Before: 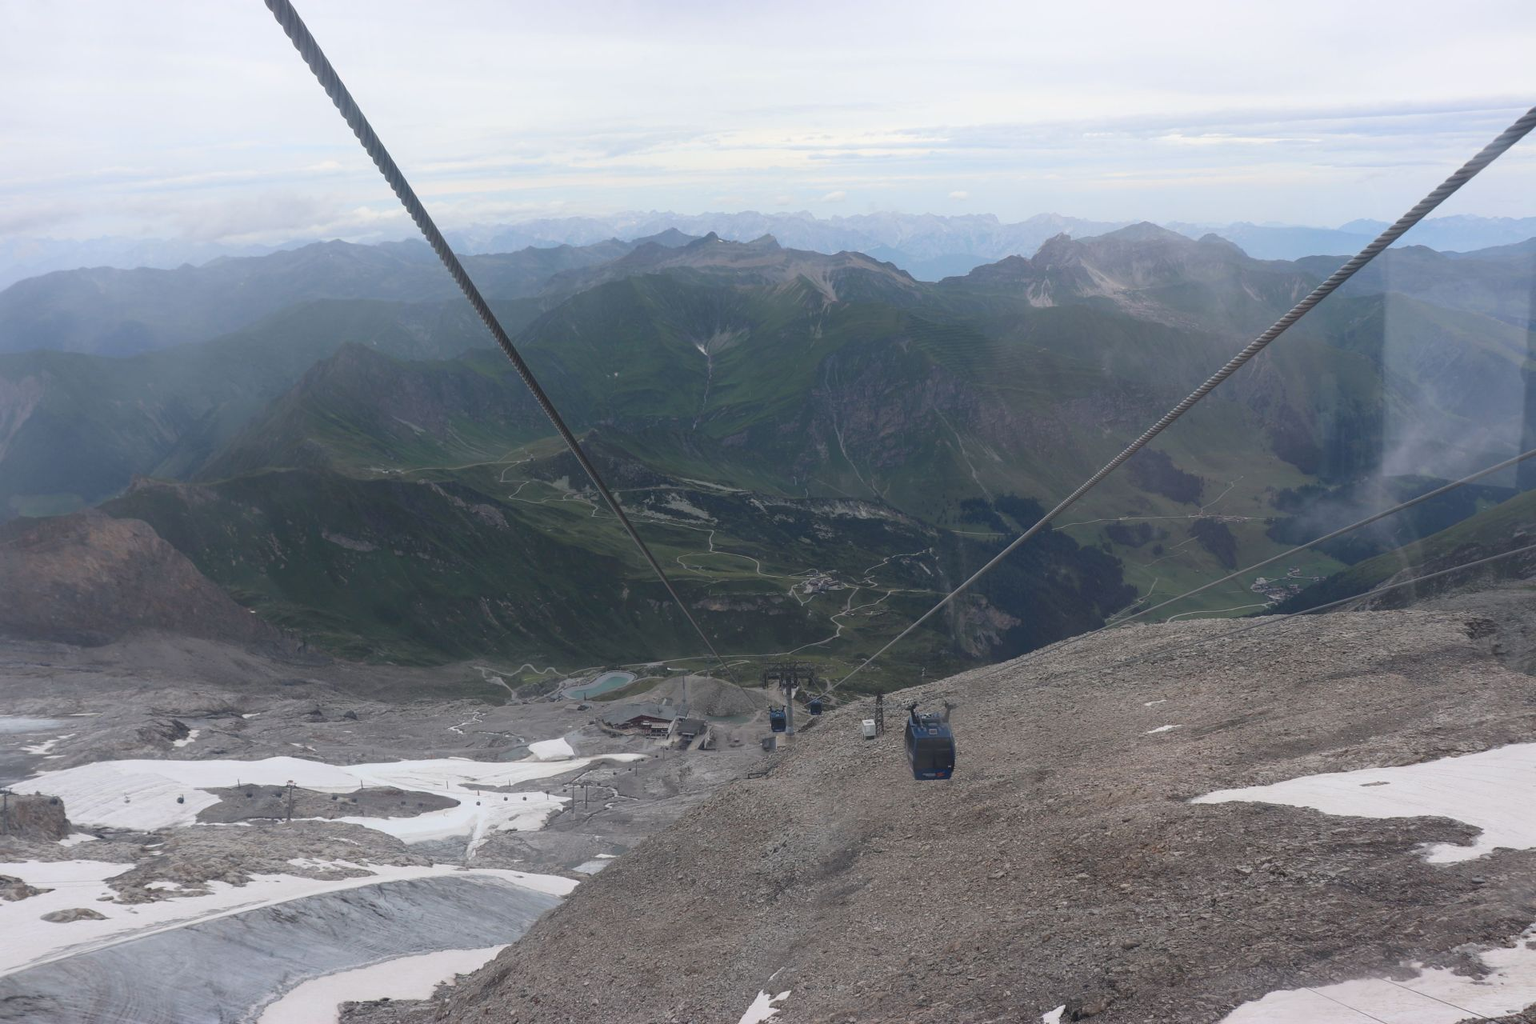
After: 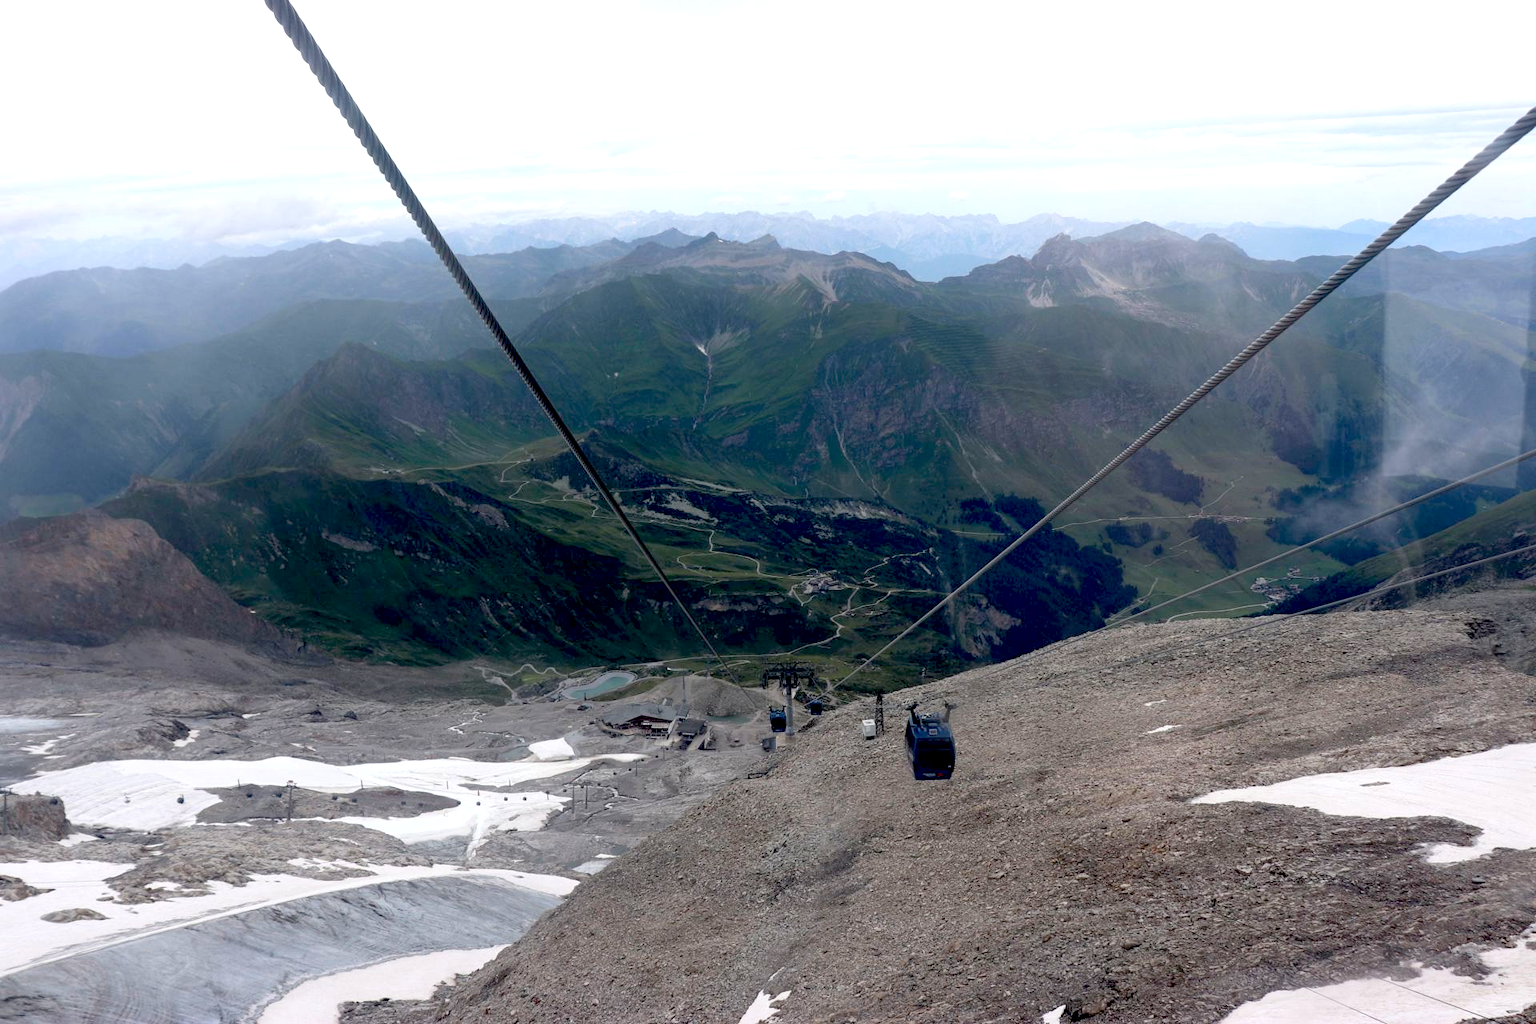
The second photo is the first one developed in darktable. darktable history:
exposure: black level correction 0.039, exposure 0.5 EV, compensate exposure bias true, compensate highlight preservation false
